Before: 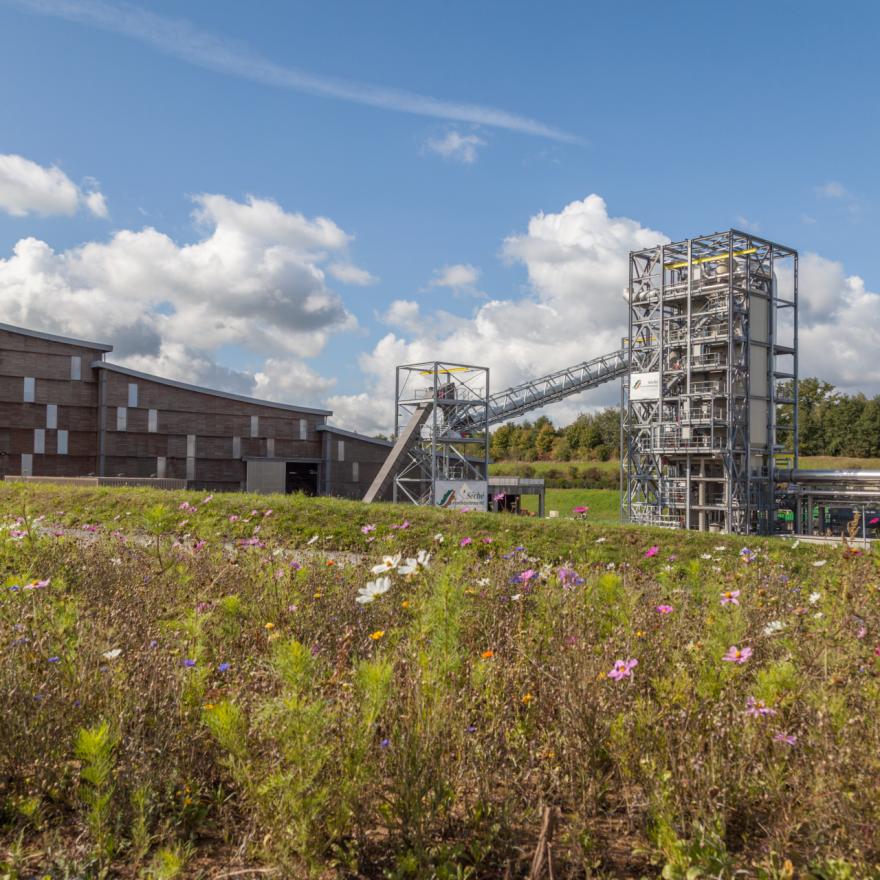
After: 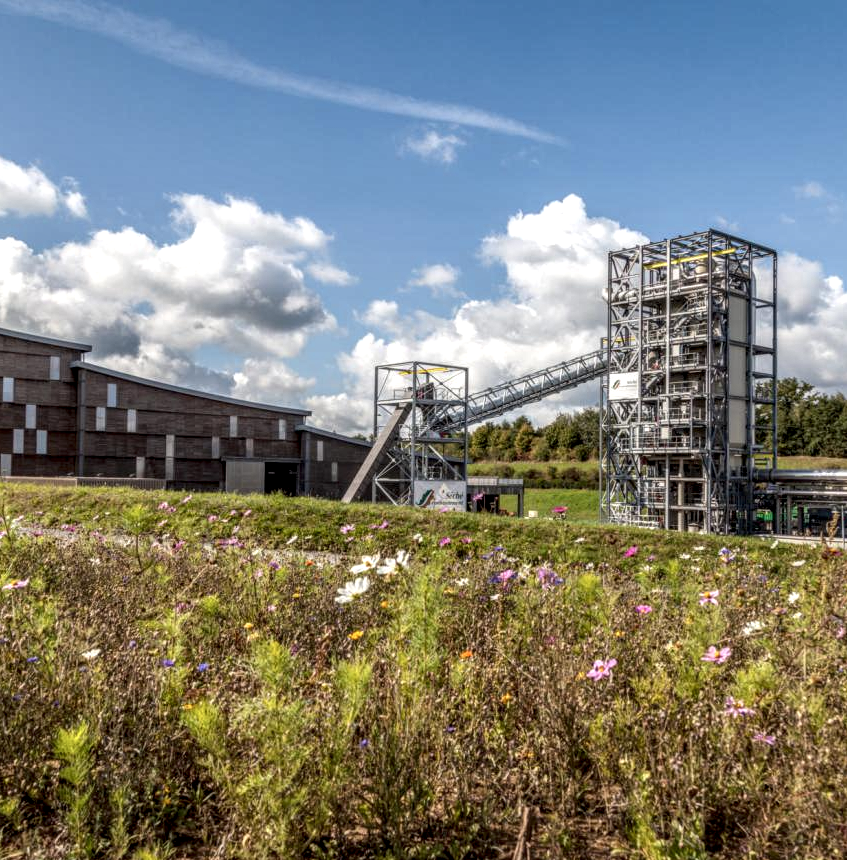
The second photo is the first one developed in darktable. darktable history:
local contrast: highlights 0%, shadows 0%, detail 182%
crop and rotate: left 2.536%, right 1.107%, bottom 2.246%
